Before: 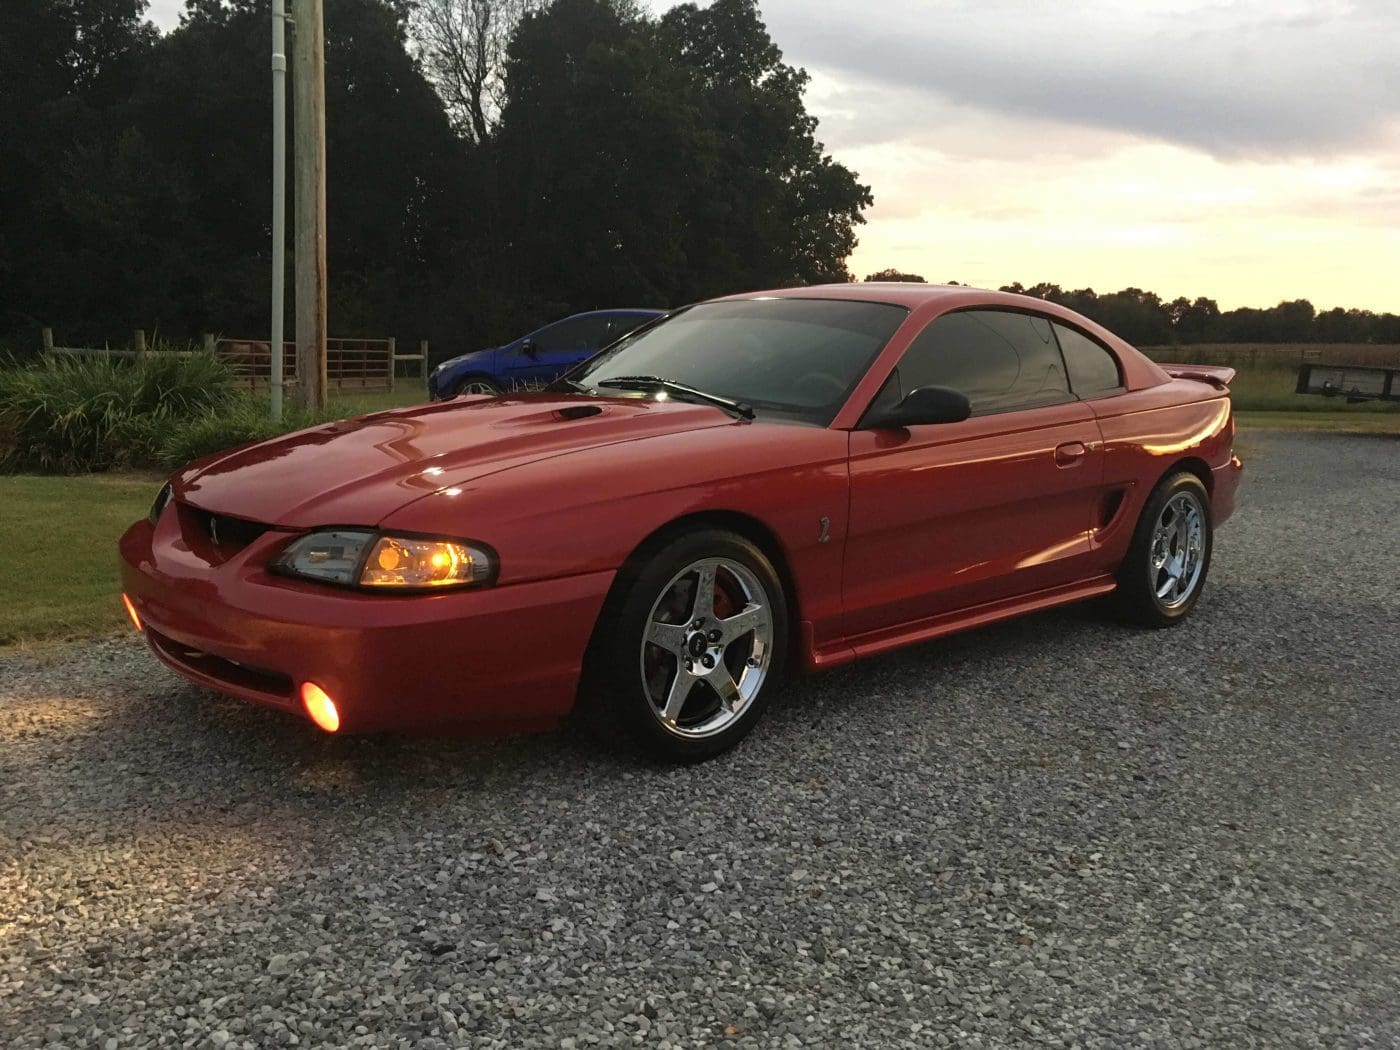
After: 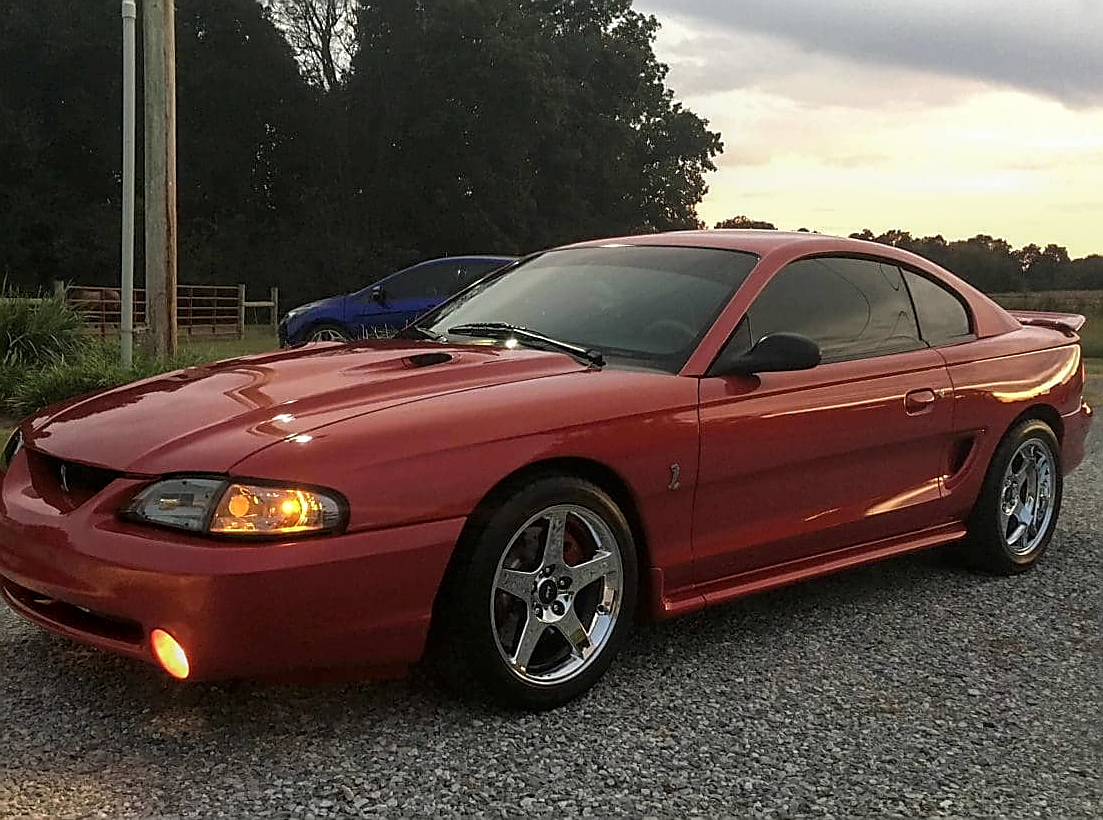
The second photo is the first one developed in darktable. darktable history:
local contrast: on, module defaults
sharpen: radius 1.4, amount 1.25, threshold 0.7
crop and rotate: left 10.77%, top 5.1%, right 10.41%, bottom 16.76%
